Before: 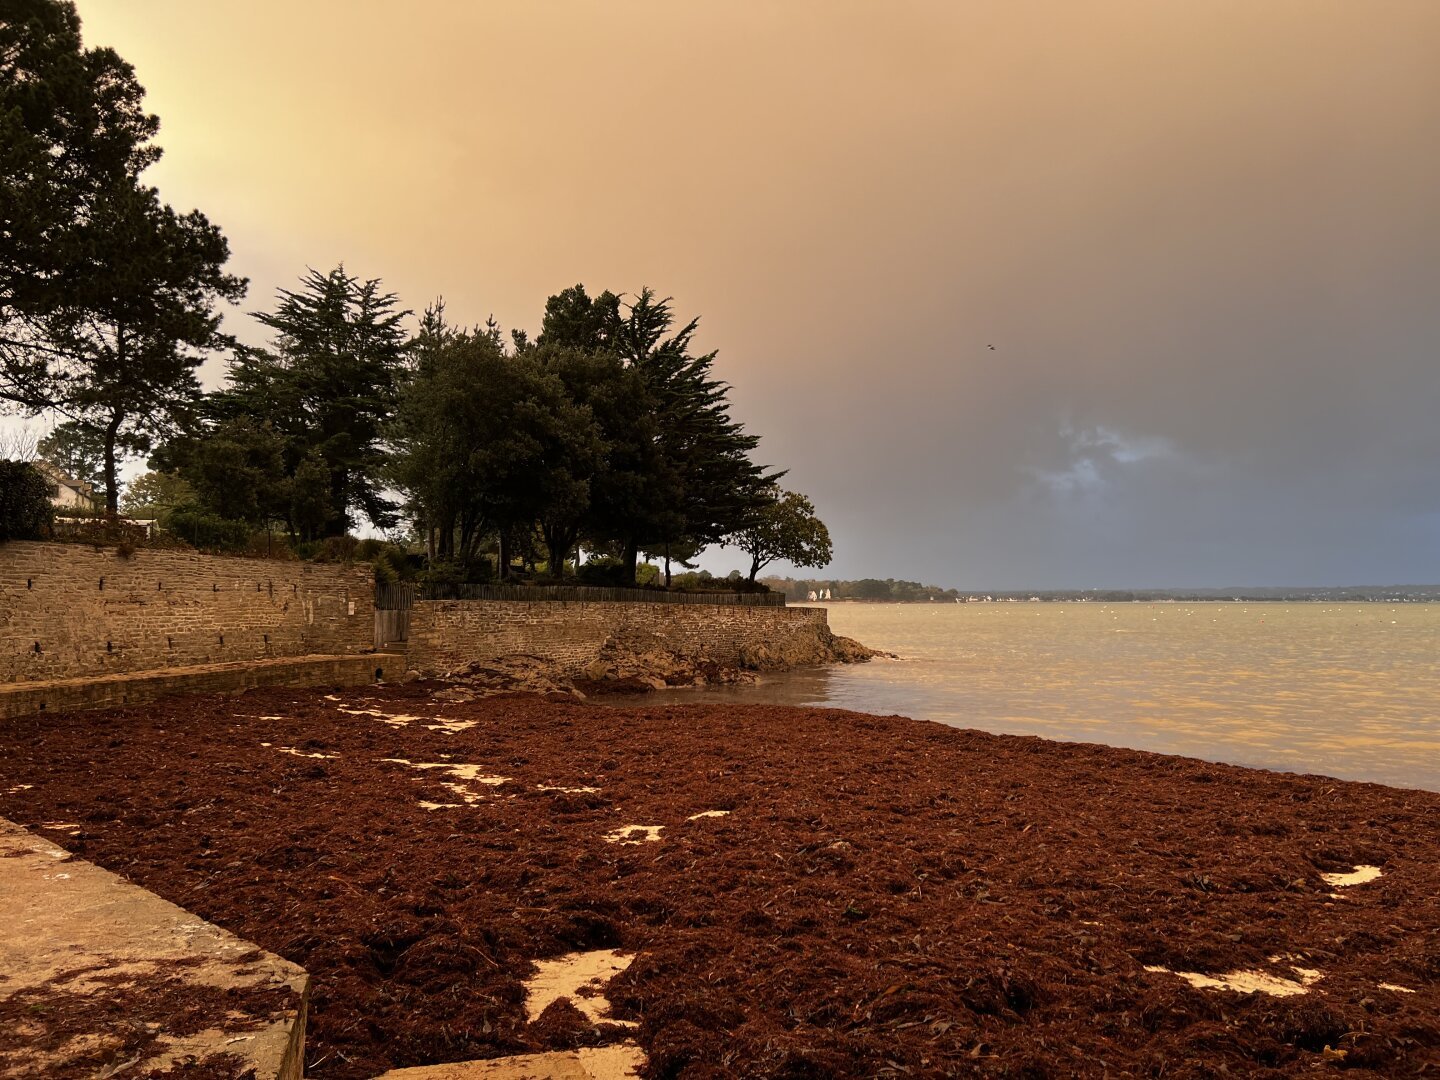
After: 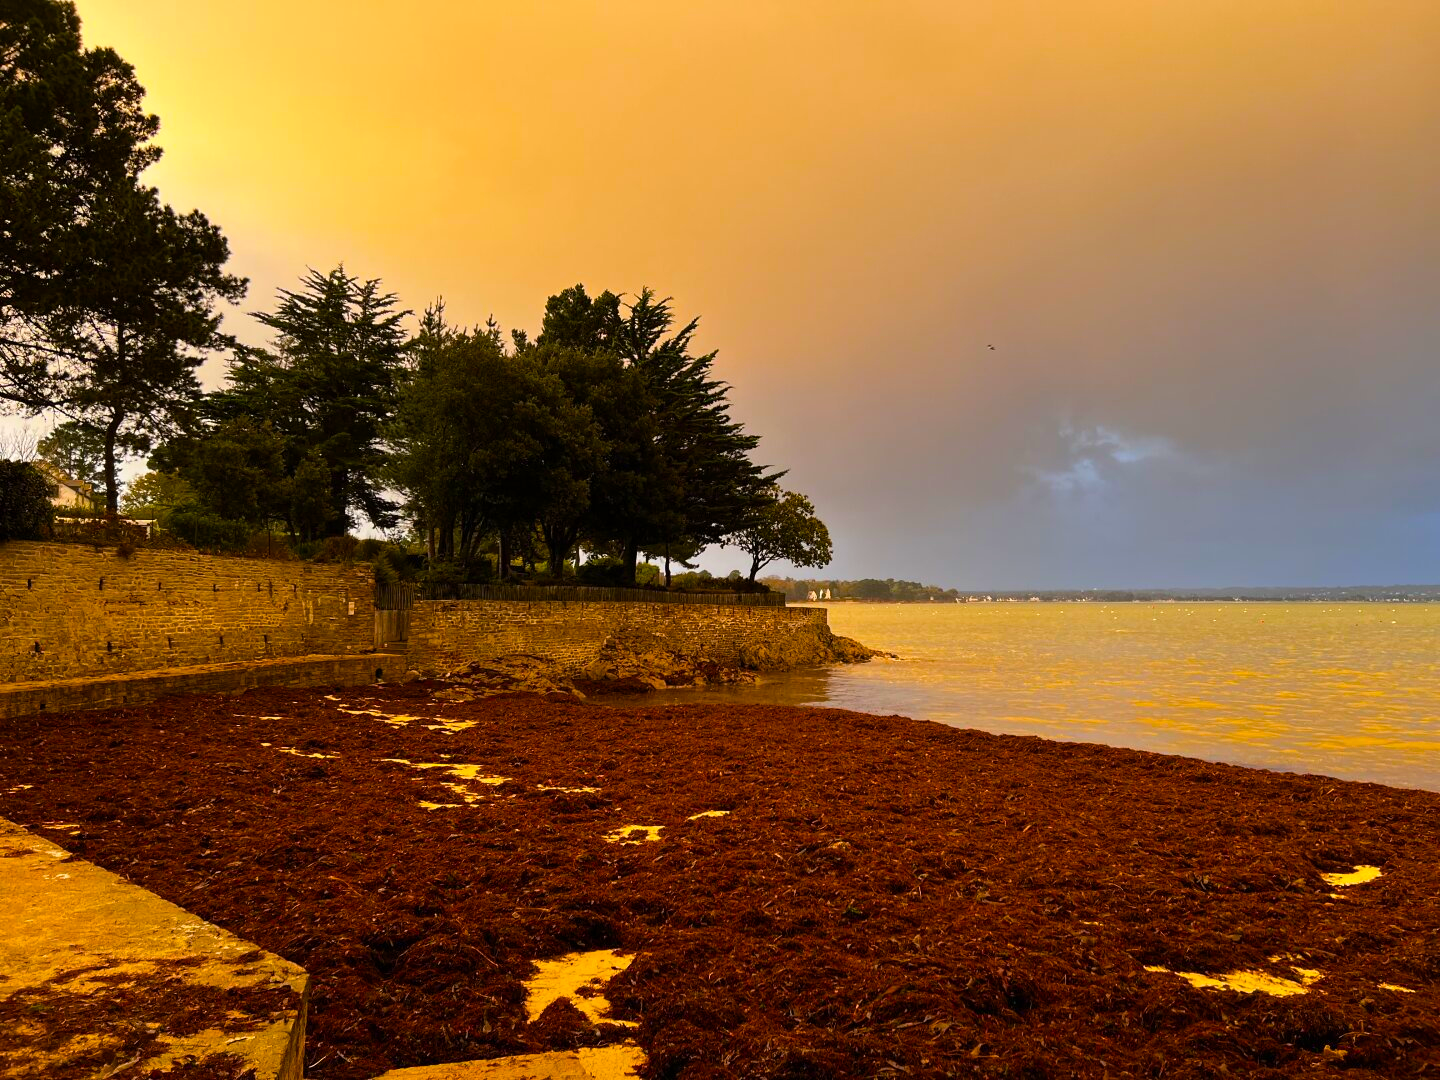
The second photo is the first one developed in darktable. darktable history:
contrast brightness saturation: contrast 0.104, brightness 0.027, saturation 0.086
color balance rgb: linear chroma grading › global chroma 39.813%, perceptual saturation grading › global saturation 19.583%, global vibrance 20%
